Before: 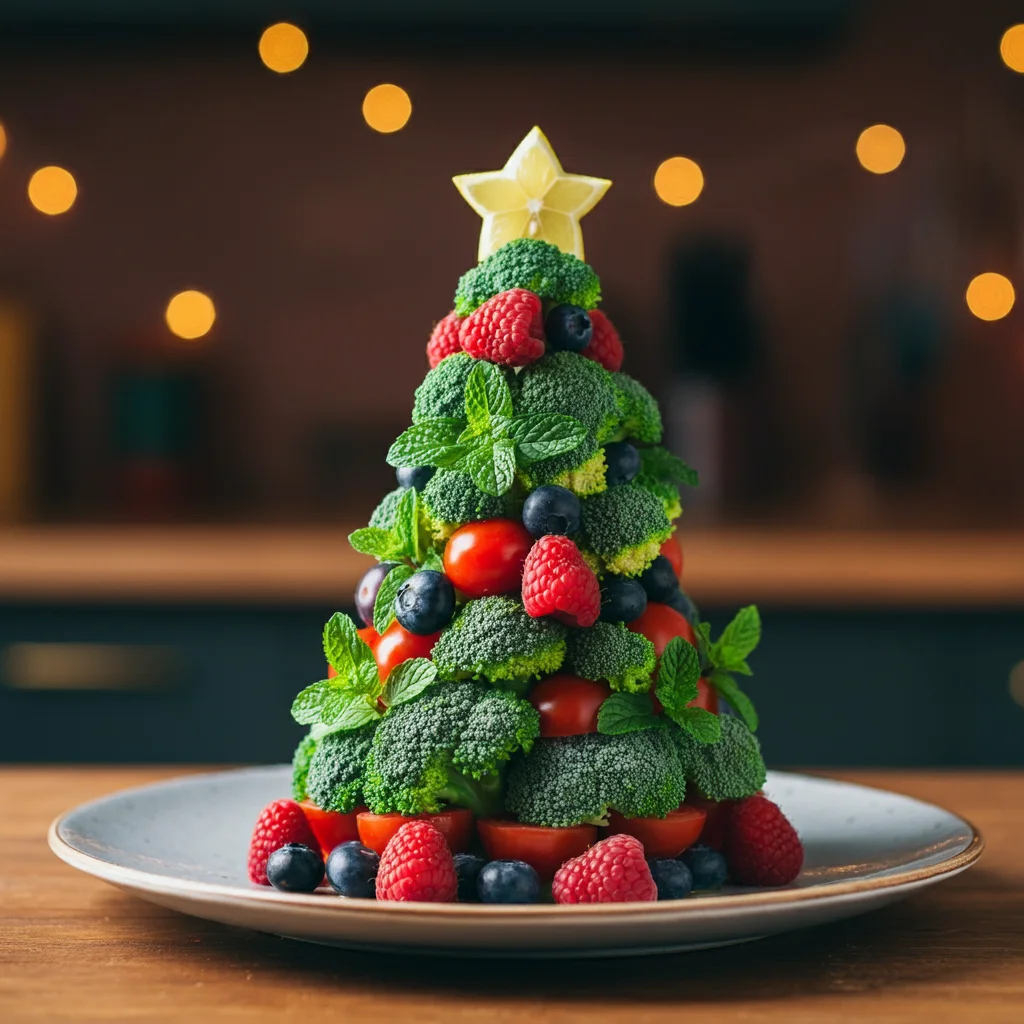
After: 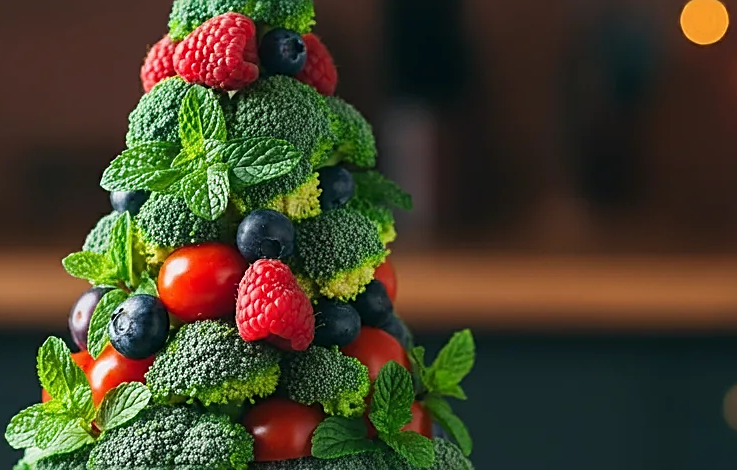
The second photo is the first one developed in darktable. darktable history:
crop and rotate: left 27.938%, top 27.046%, bottom 27.046%
sharpen: amount 0.55
